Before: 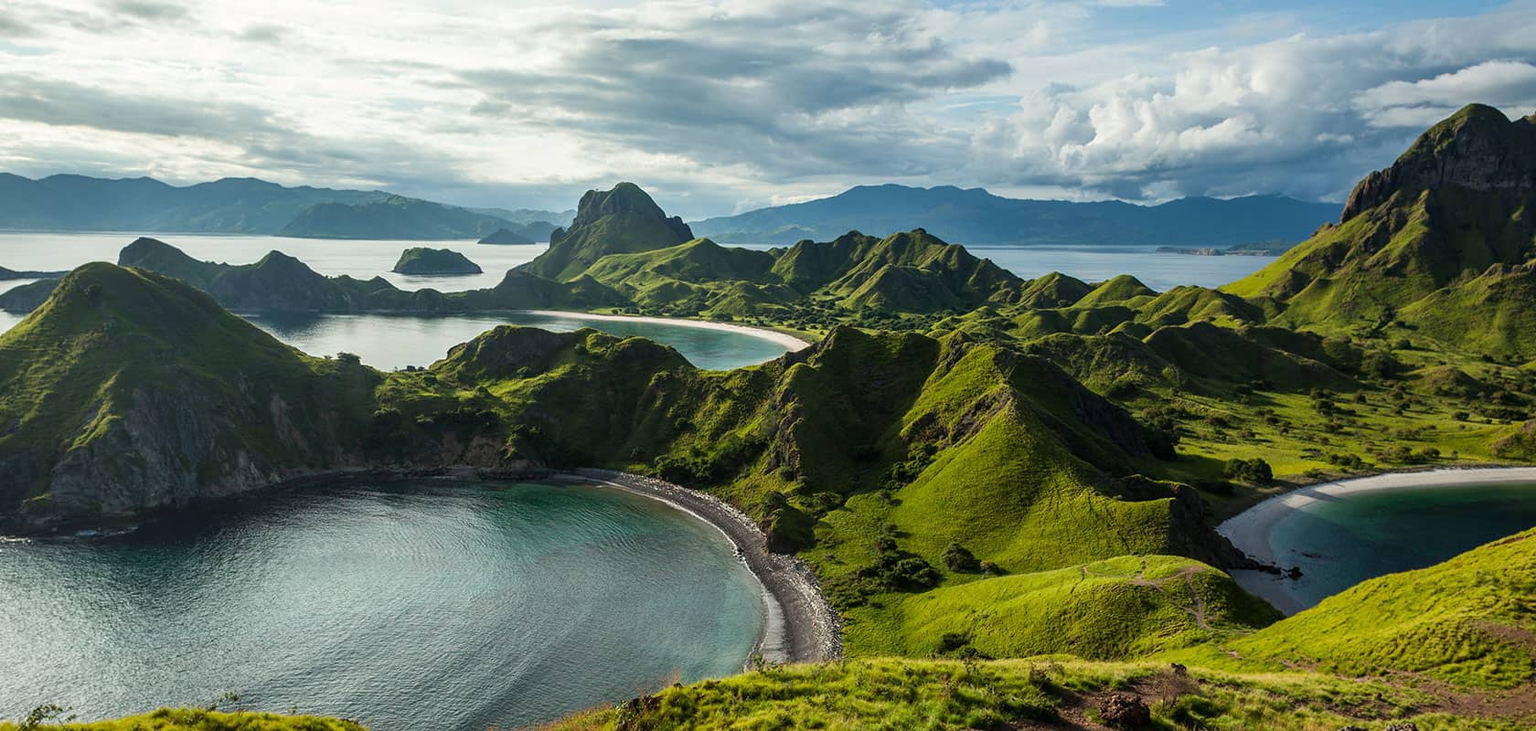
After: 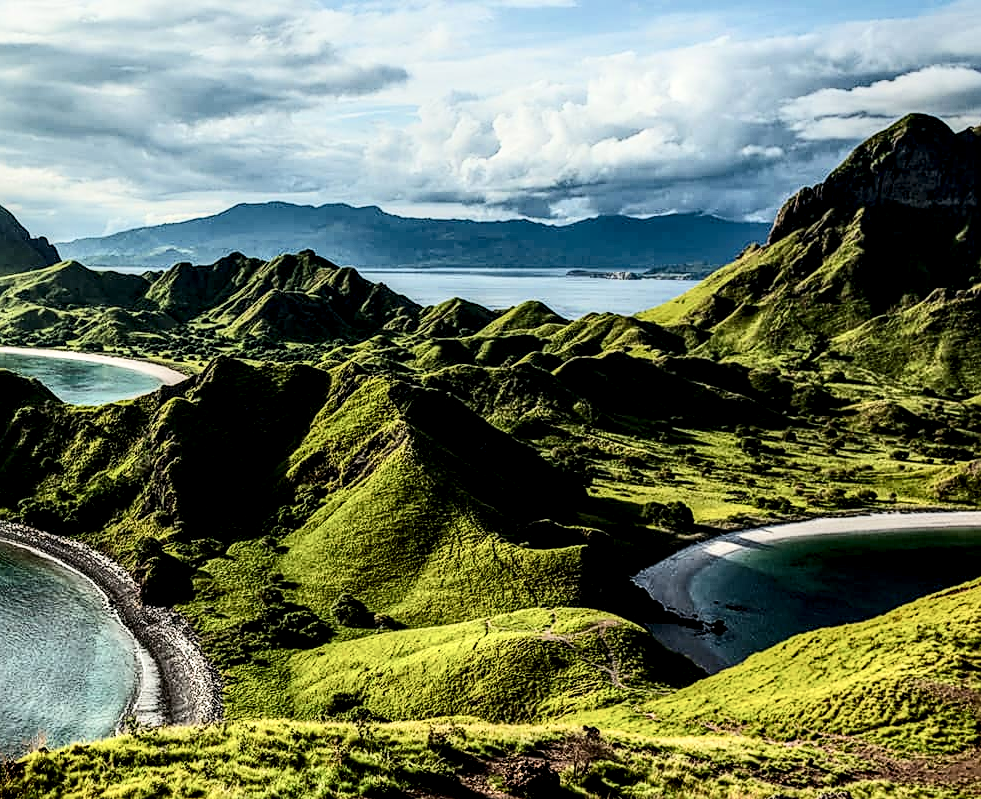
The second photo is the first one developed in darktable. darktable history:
exposure: exposure 0.203 EV, compensate exposure bias true, compensate highlight preservation false
filmic rgb: black relative exposure -7.65 EV, white relative exposure 4.56 EV, hardness 3.61, color science v6 (2022)
sharpen: on, module defaults
crop: left 41.576%
contrast brightness saturation: contrast 0.382, brightness 0.108
local contrast: highlights 20%, shadows 72%, detail 170%
